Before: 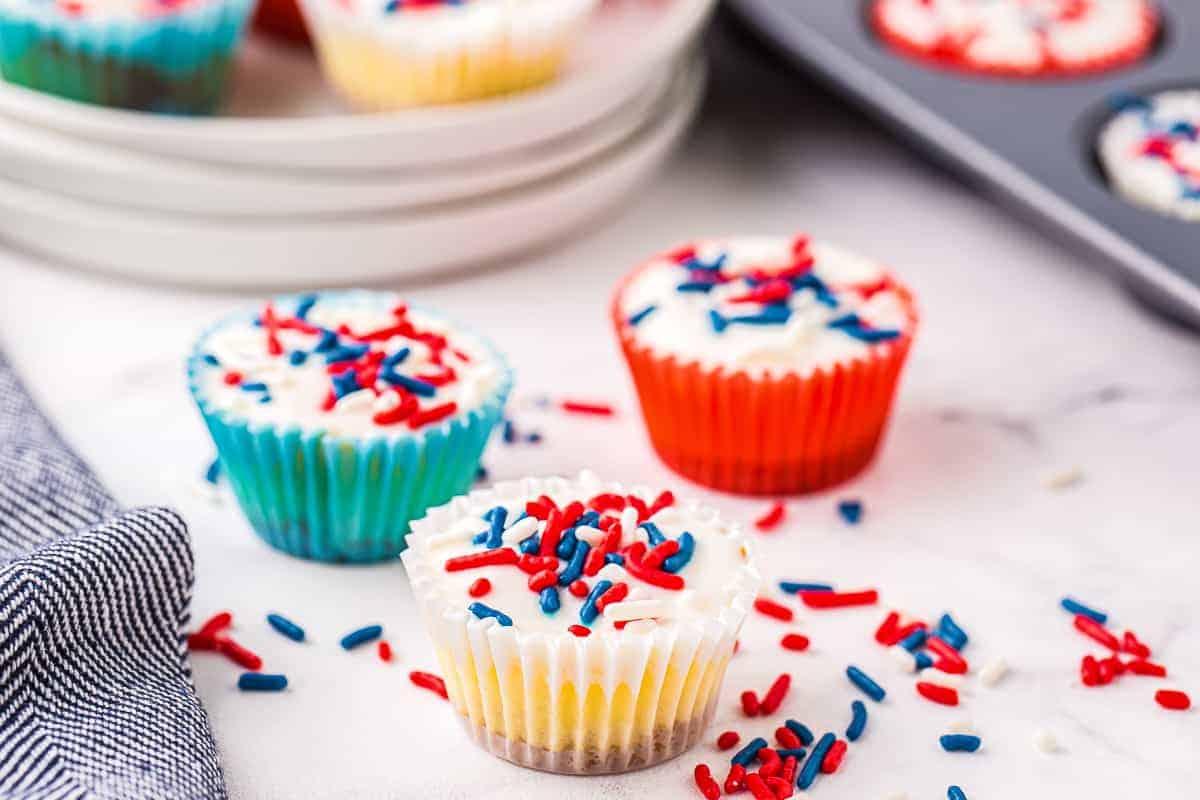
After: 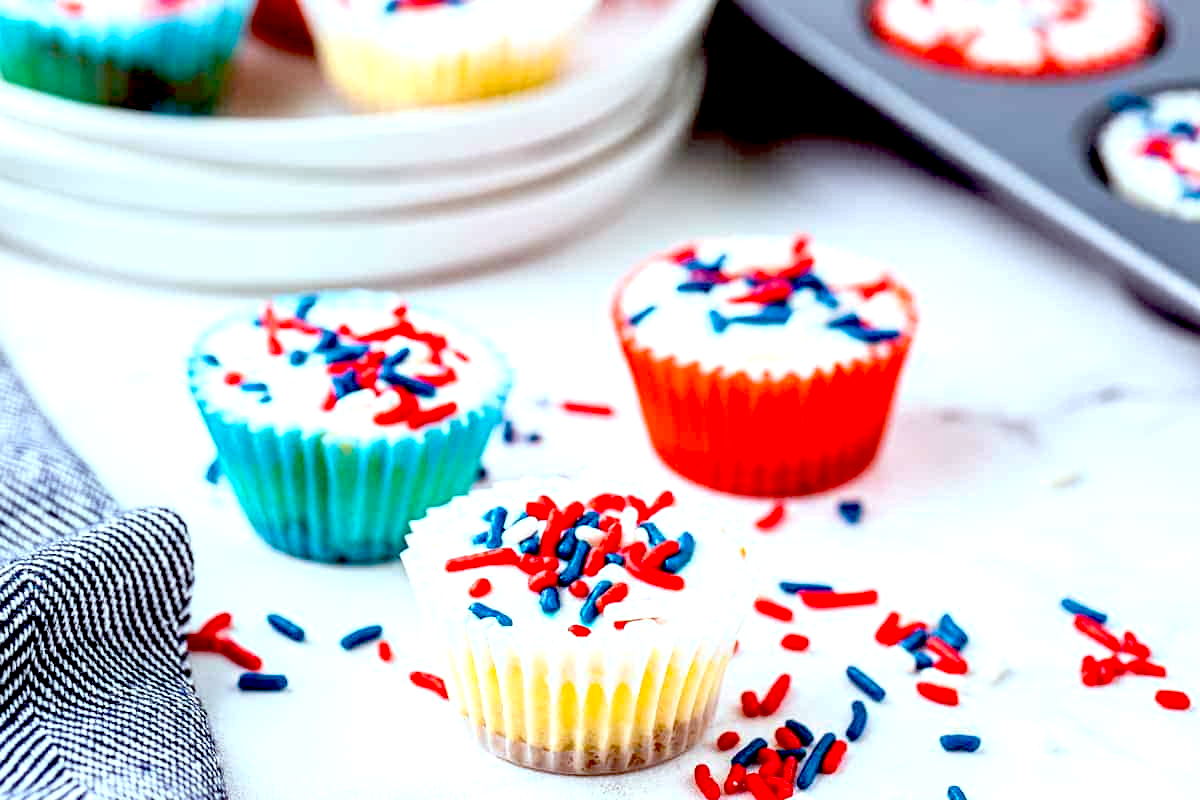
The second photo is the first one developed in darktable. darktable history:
color correction: highlights a* -10.03, highlights b* -10.3
exposure: black level correction 0.04, exposure 0.5 EV, compensate highlight preservation false
